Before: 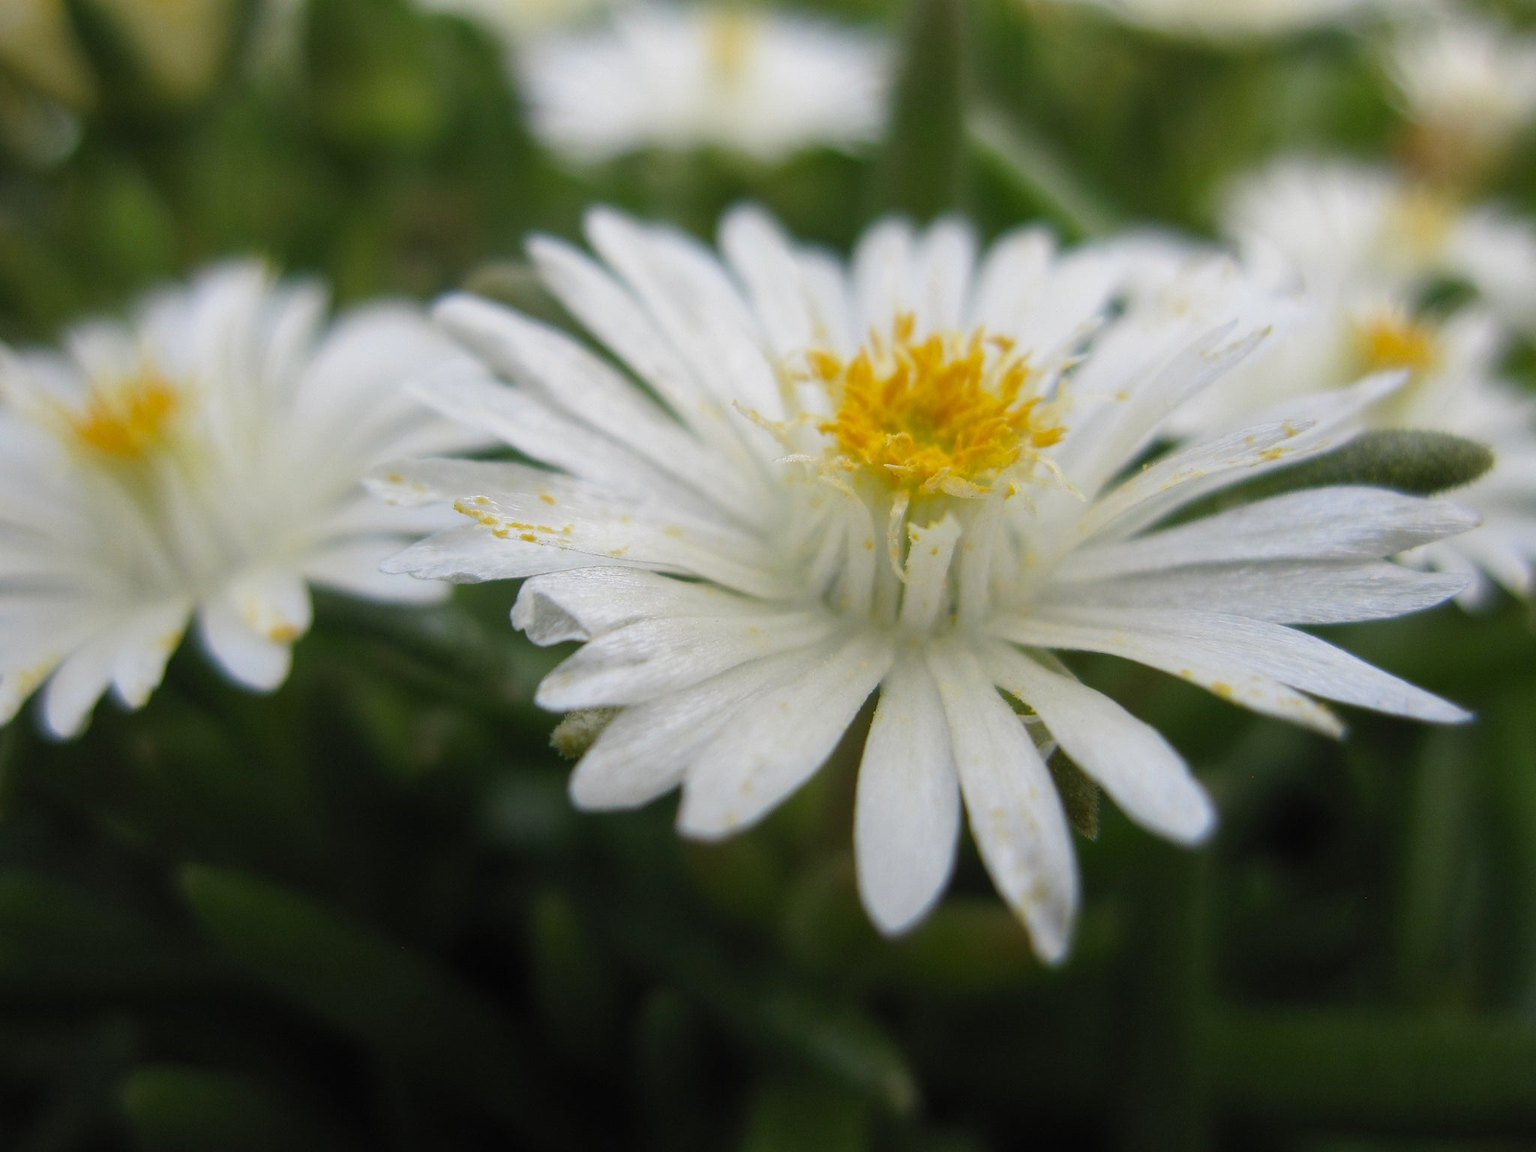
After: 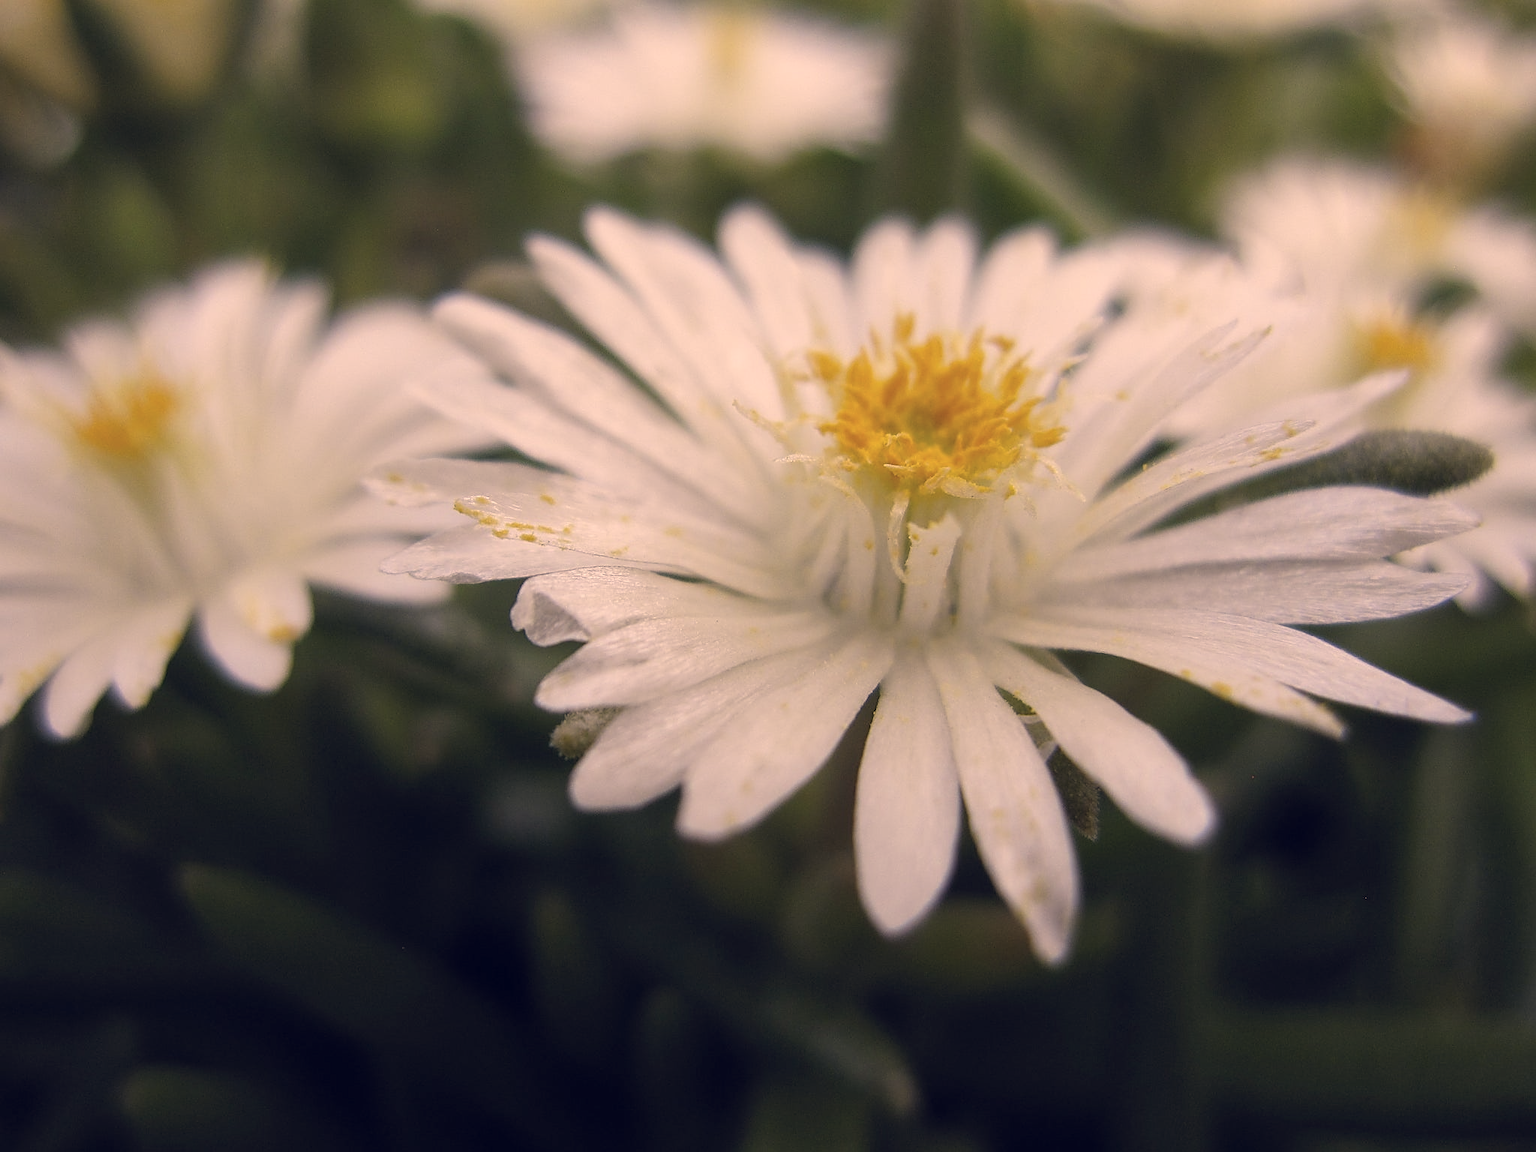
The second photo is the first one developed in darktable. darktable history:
color correction: highlights a* 19.59, highlights b* 27.49, shadows a* 3.46, shadows b* -17.28, saturation 0.73
sharpen: amount 0.55
